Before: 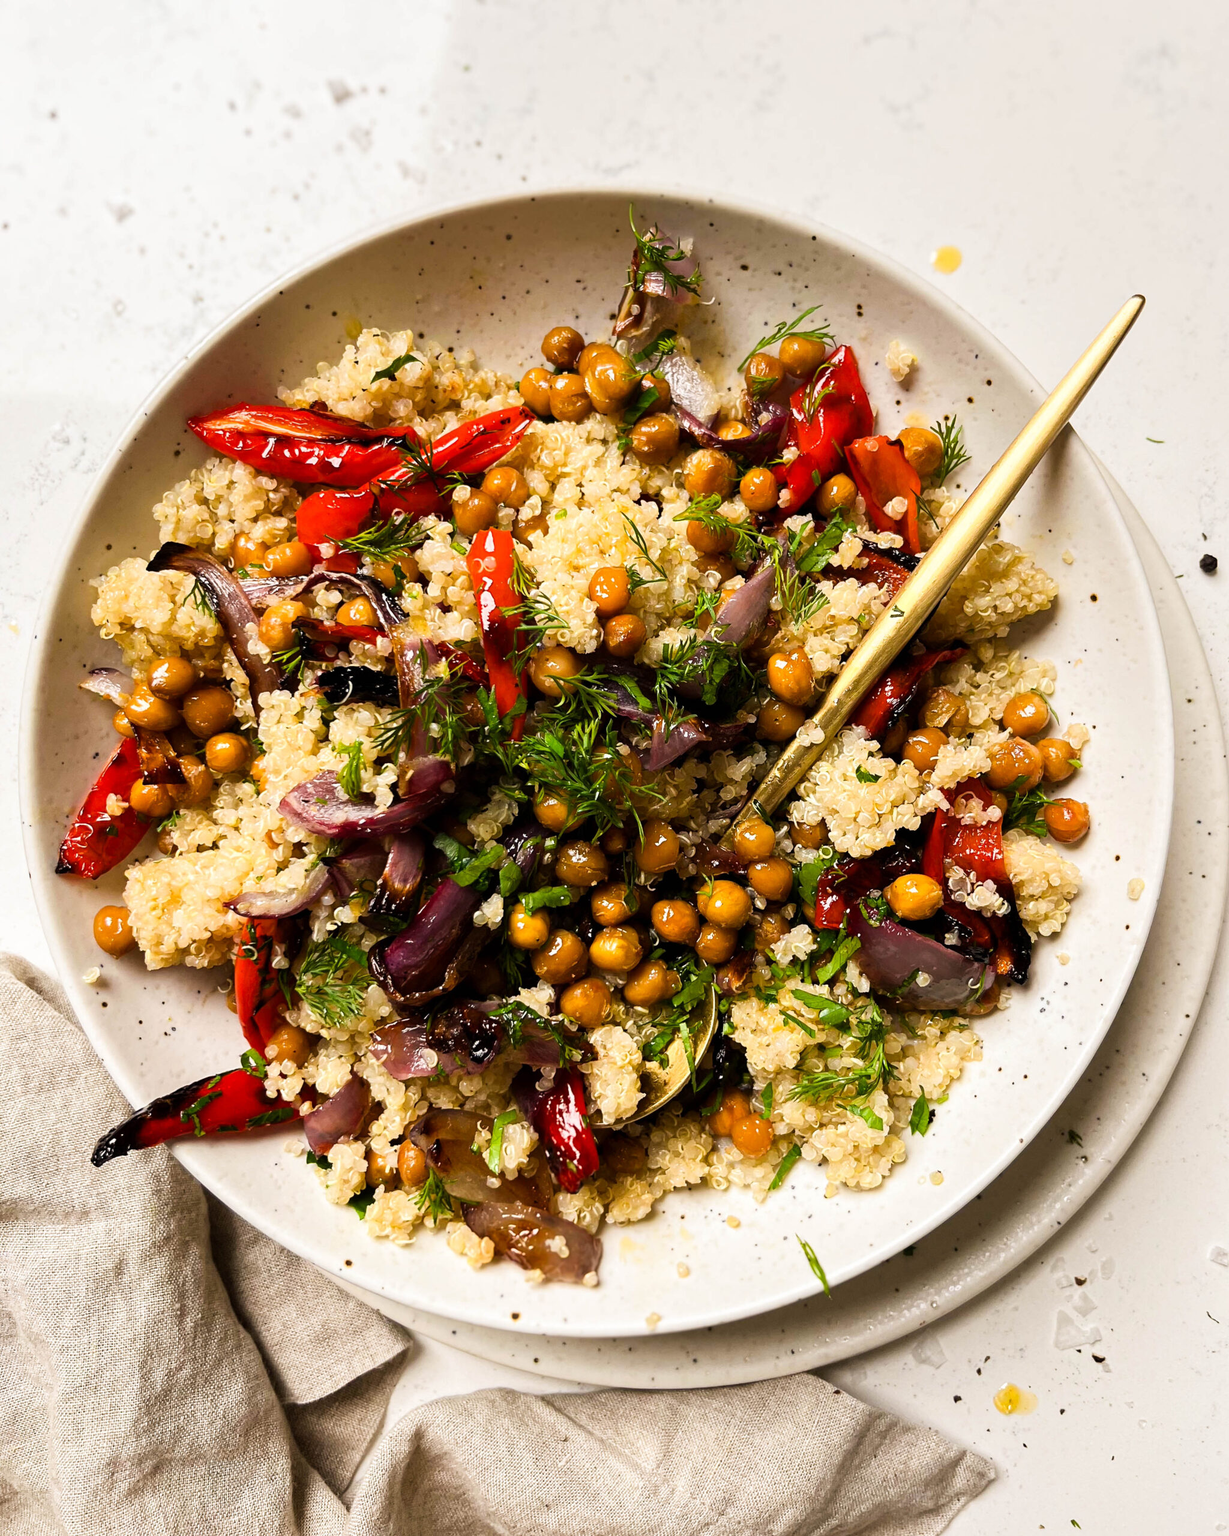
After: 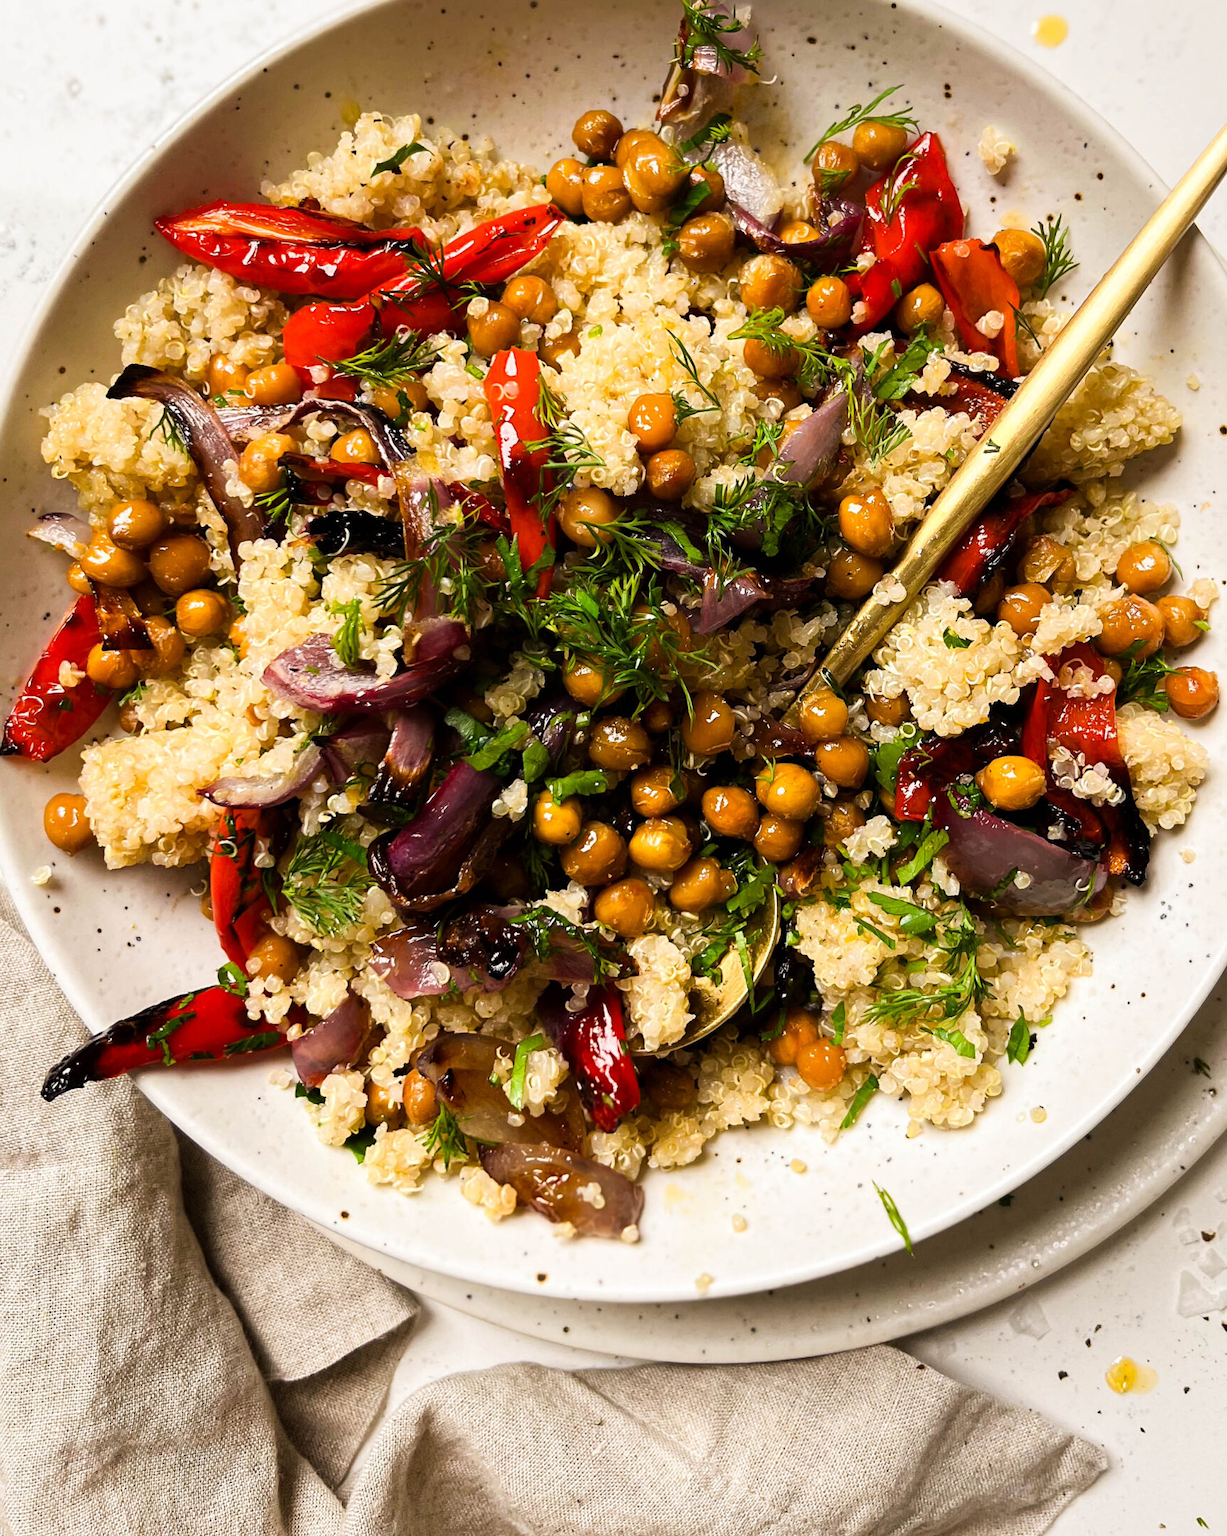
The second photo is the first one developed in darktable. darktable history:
crop and rotate: left 4.617%, top 15.218%, right 10.703%
